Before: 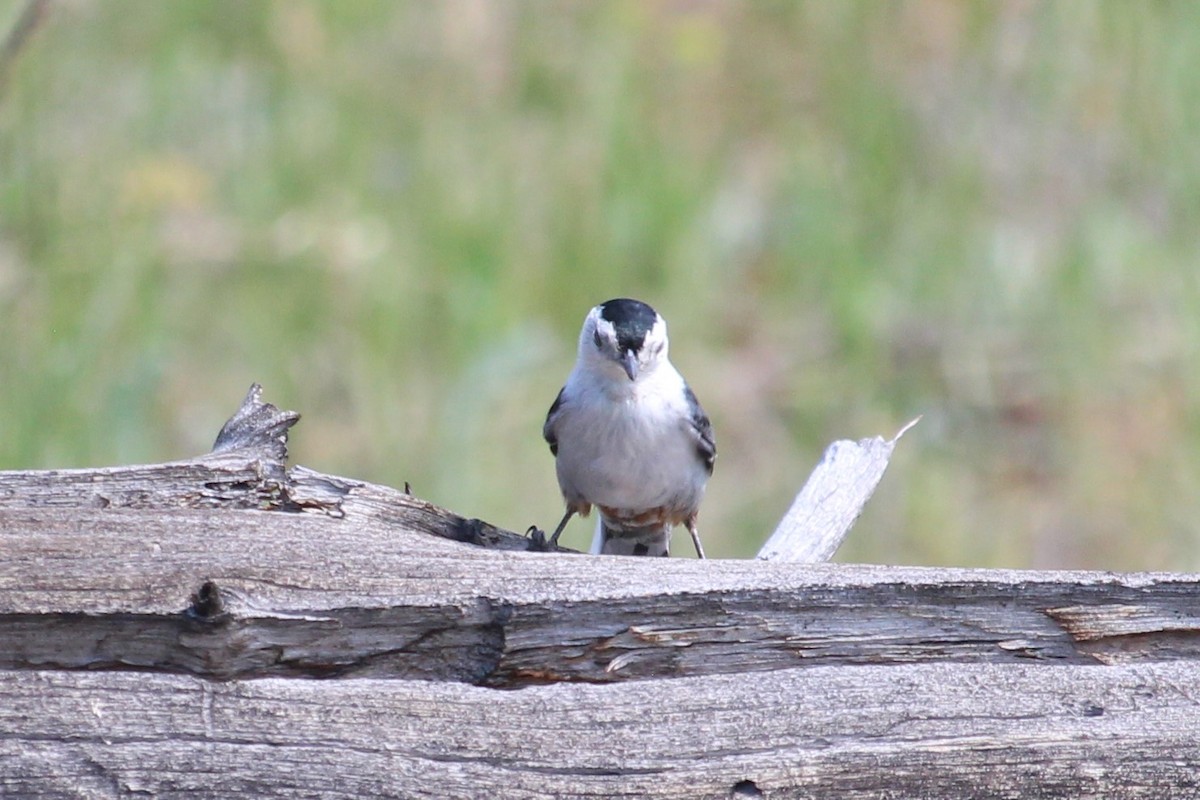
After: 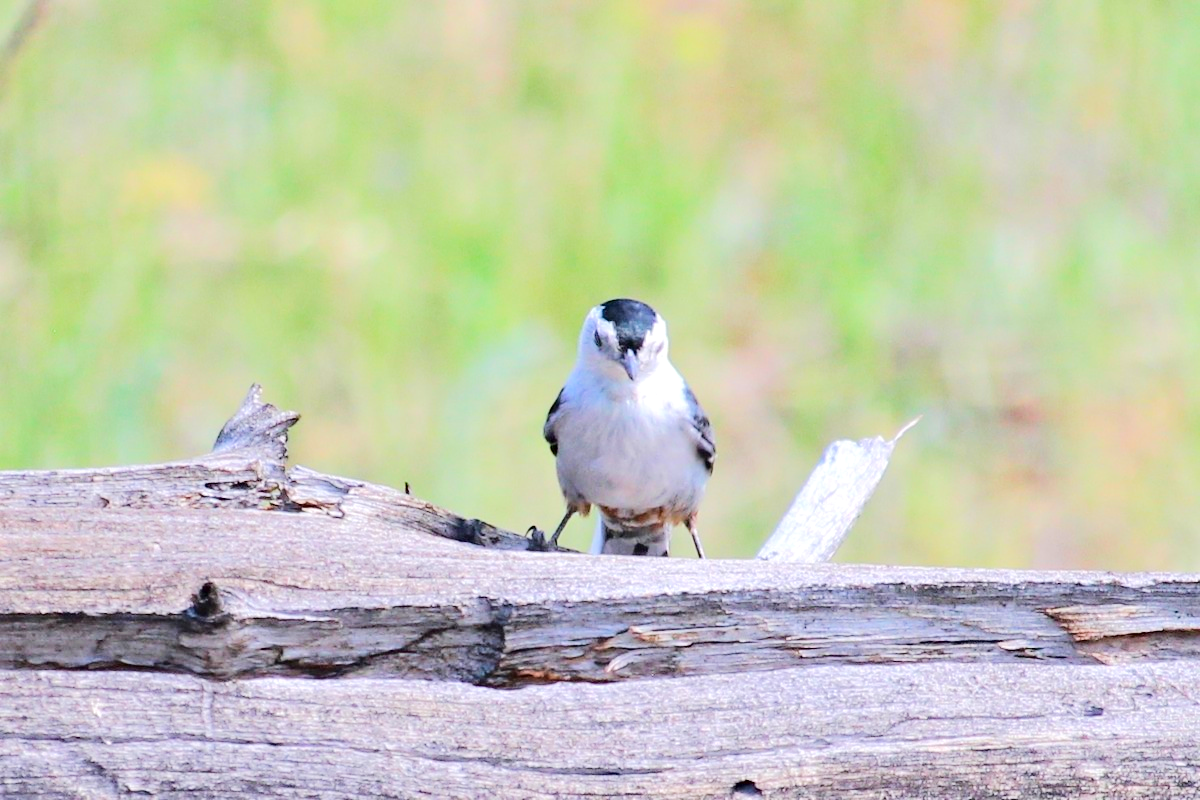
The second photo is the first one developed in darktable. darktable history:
haze removal: compatibility mode true
tone equalizer: -7 EV 0.157 EV, -6 EV 0.621 EV, -5 EV 1.15 EV, -4 EV 1.31 EV, -3 EV 1.14 EV, -2 EV 0.6 EV, -1 EV 0.147 EV, edges refinement/feathering 500, mask exposure compensation -1.57 EV, preserve details no
contrast brightness saturation: contrast 0.044, saturation 0.165
